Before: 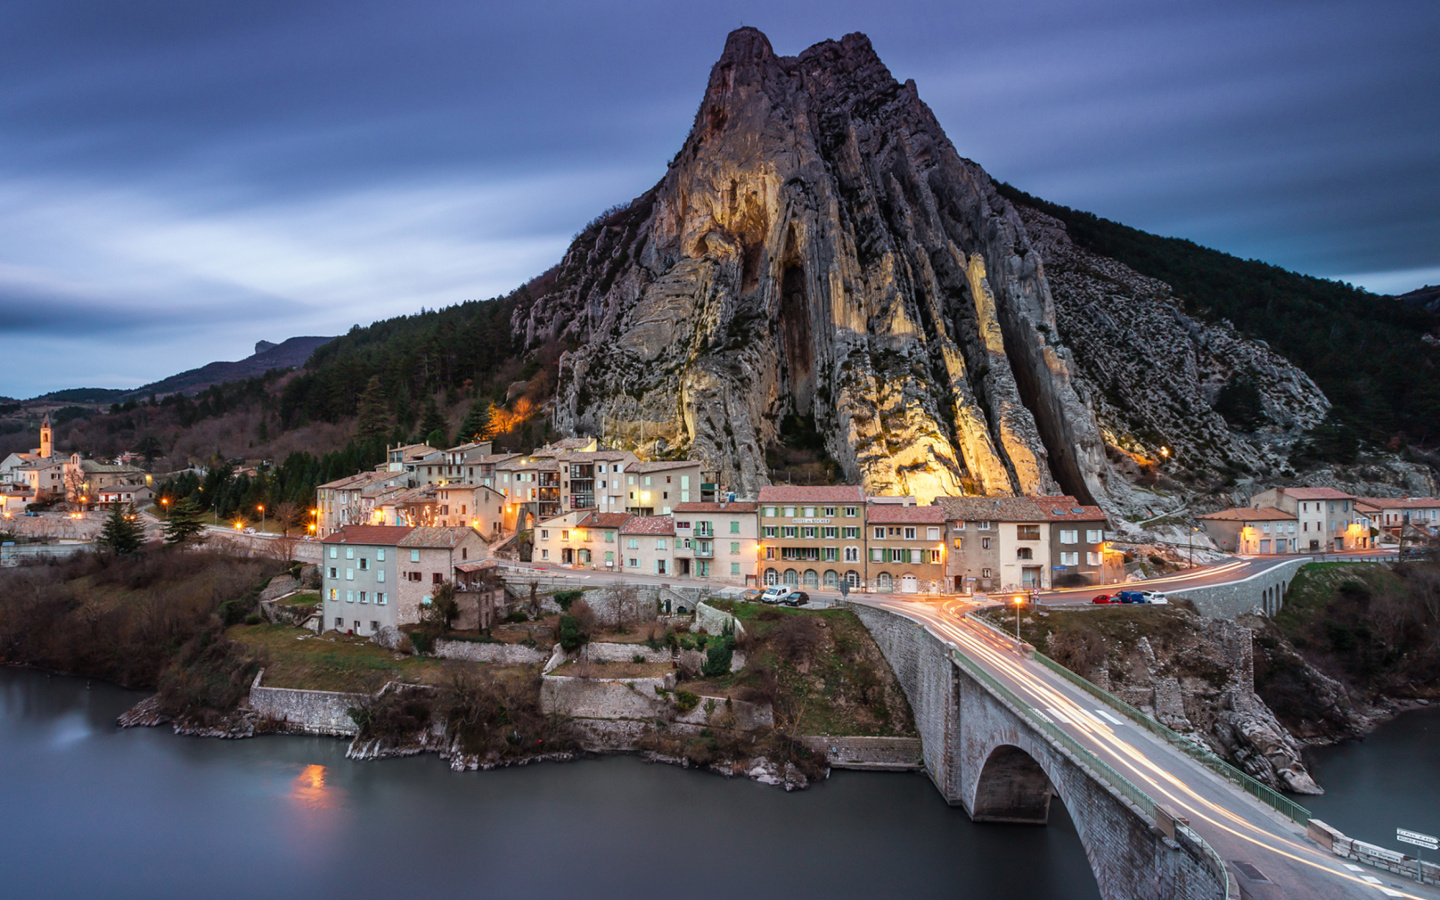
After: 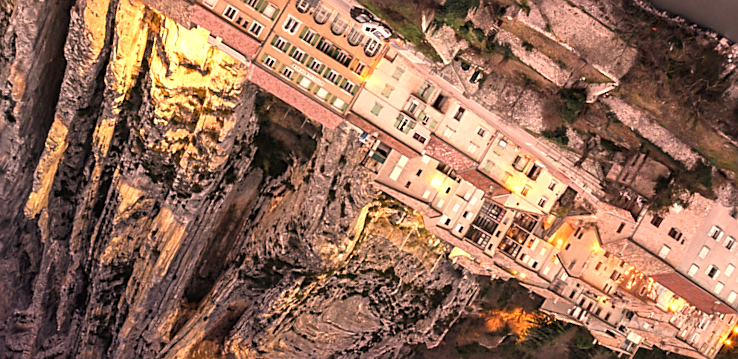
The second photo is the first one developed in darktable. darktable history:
color correction: highlights a* 39.52, highlights b* 39.92, saturation 0.687
crop and rotate: angle 148.51°, left 9.091%, top 15.685%, right 4.37%, bottom 16.959%
sharpen: on, module defaults
exposure: exposure 0.722 EV, compensate exposure bias true, compensate highlight preservation false
